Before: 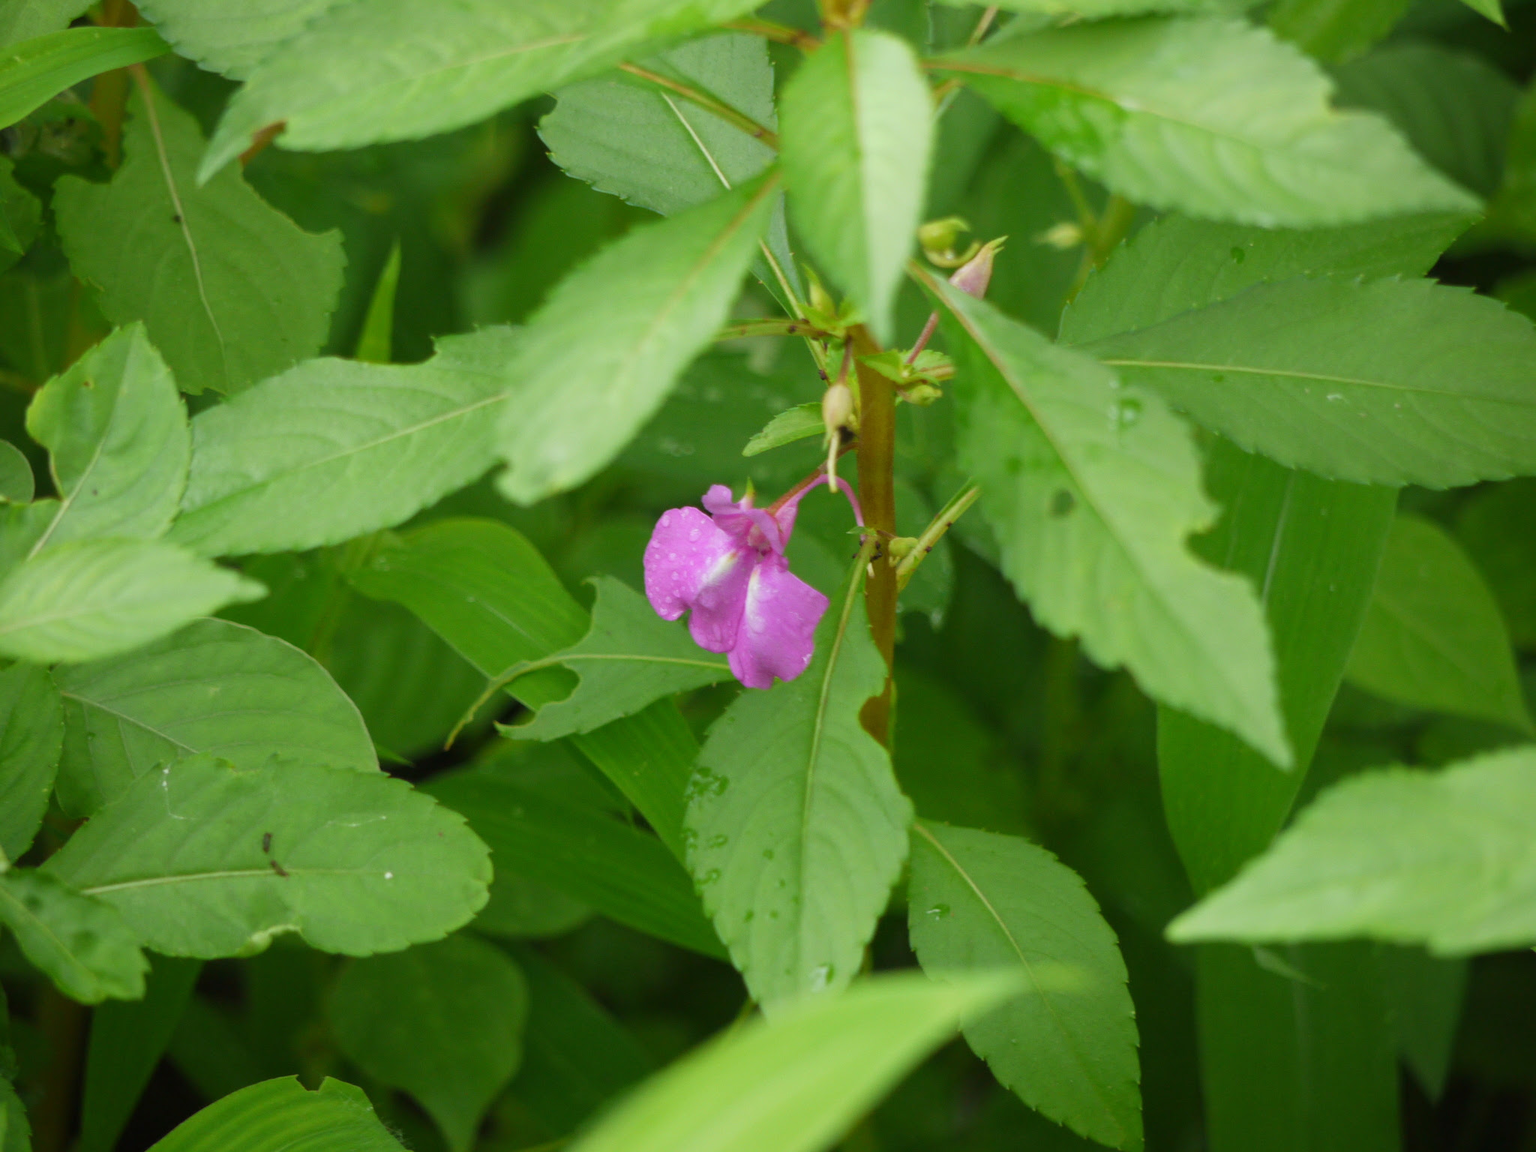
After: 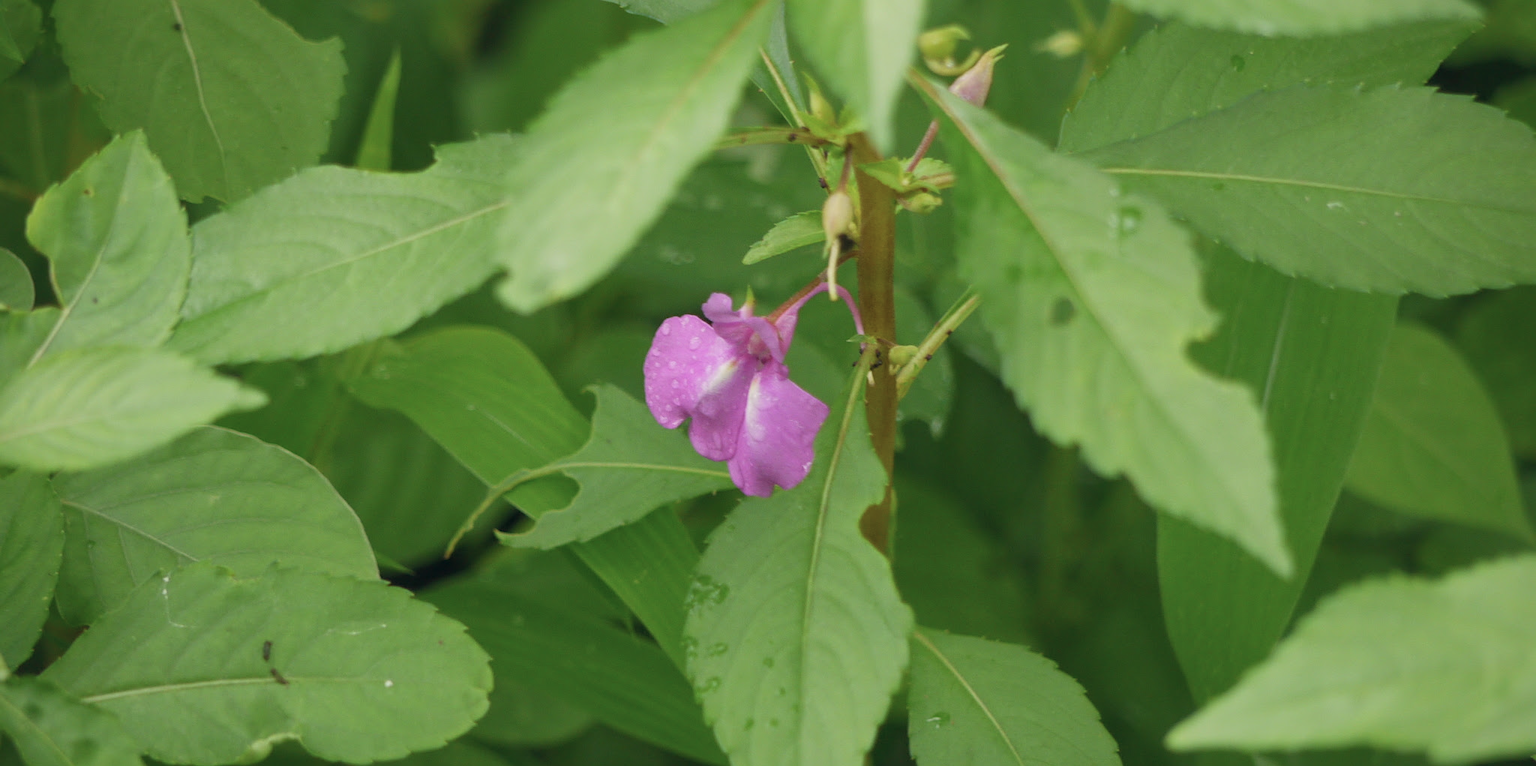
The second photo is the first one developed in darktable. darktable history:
crop: top 16.727%, bottom 16.727%
sharpen: amount 0.2
color correction: highlights a* 2.75, highlights b* 5, shadows a* -2.04, shadows b* -4.84, saturation 0.8
shadows and highlights: on, module defaults
